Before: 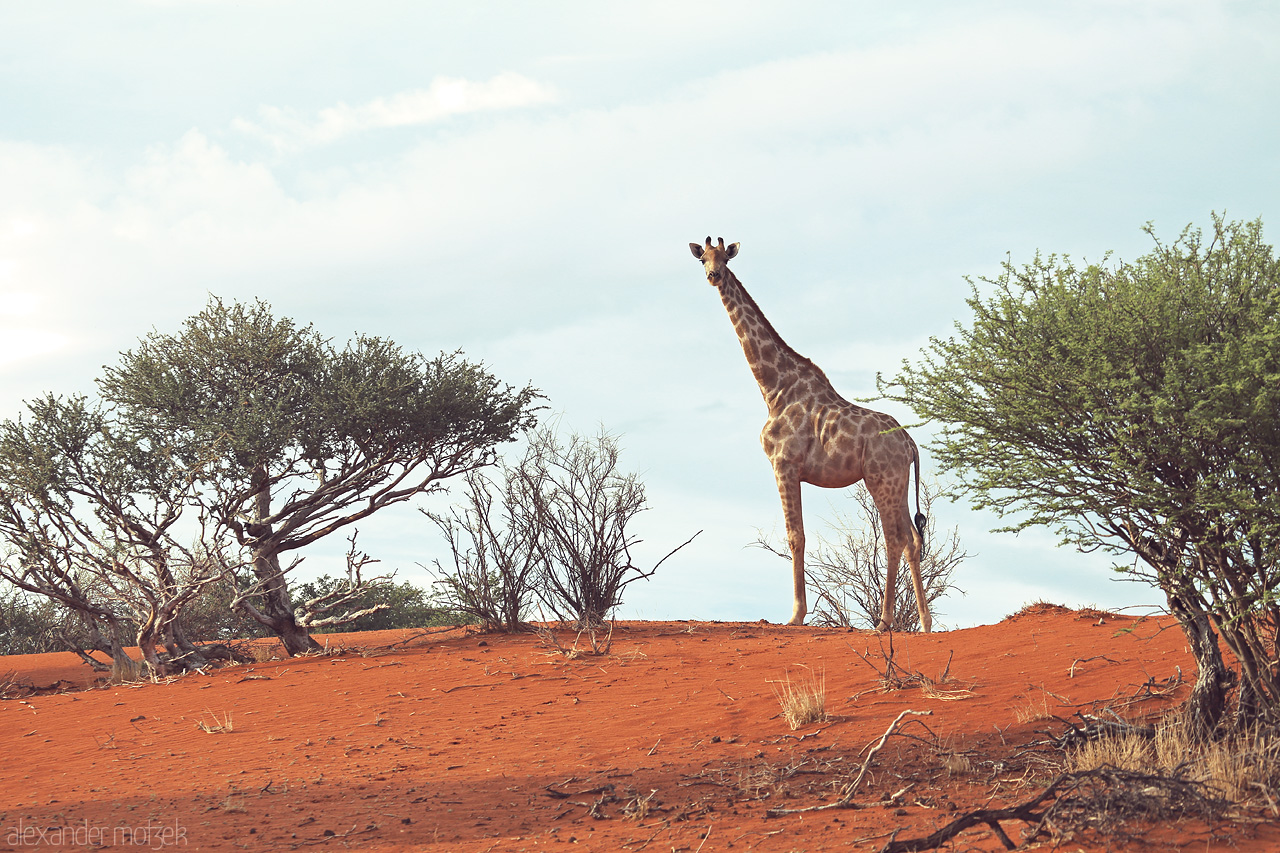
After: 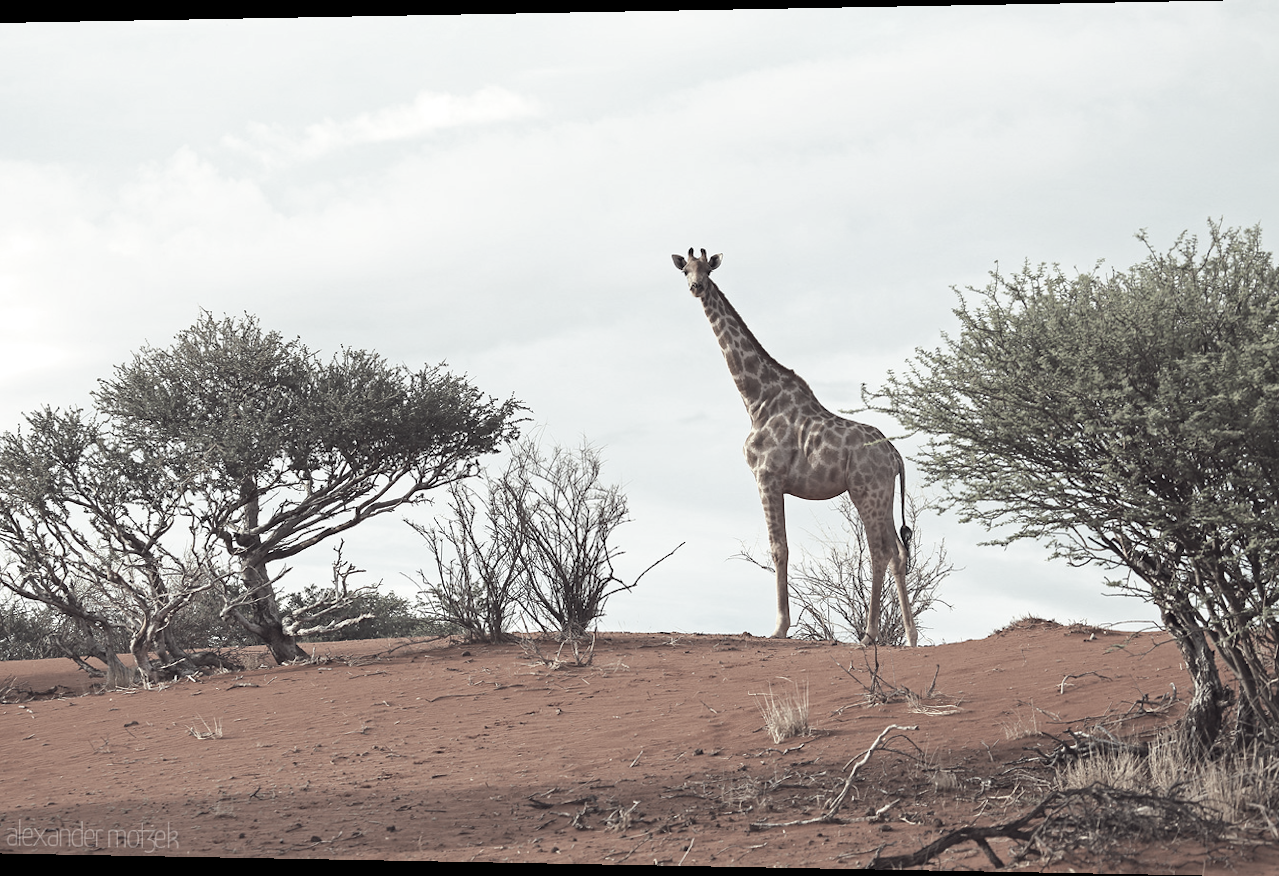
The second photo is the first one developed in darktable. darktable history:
rotate and perspective: lens shift (horizontal) -0.055, automatic cropping off
color correction: saturation 0.3
